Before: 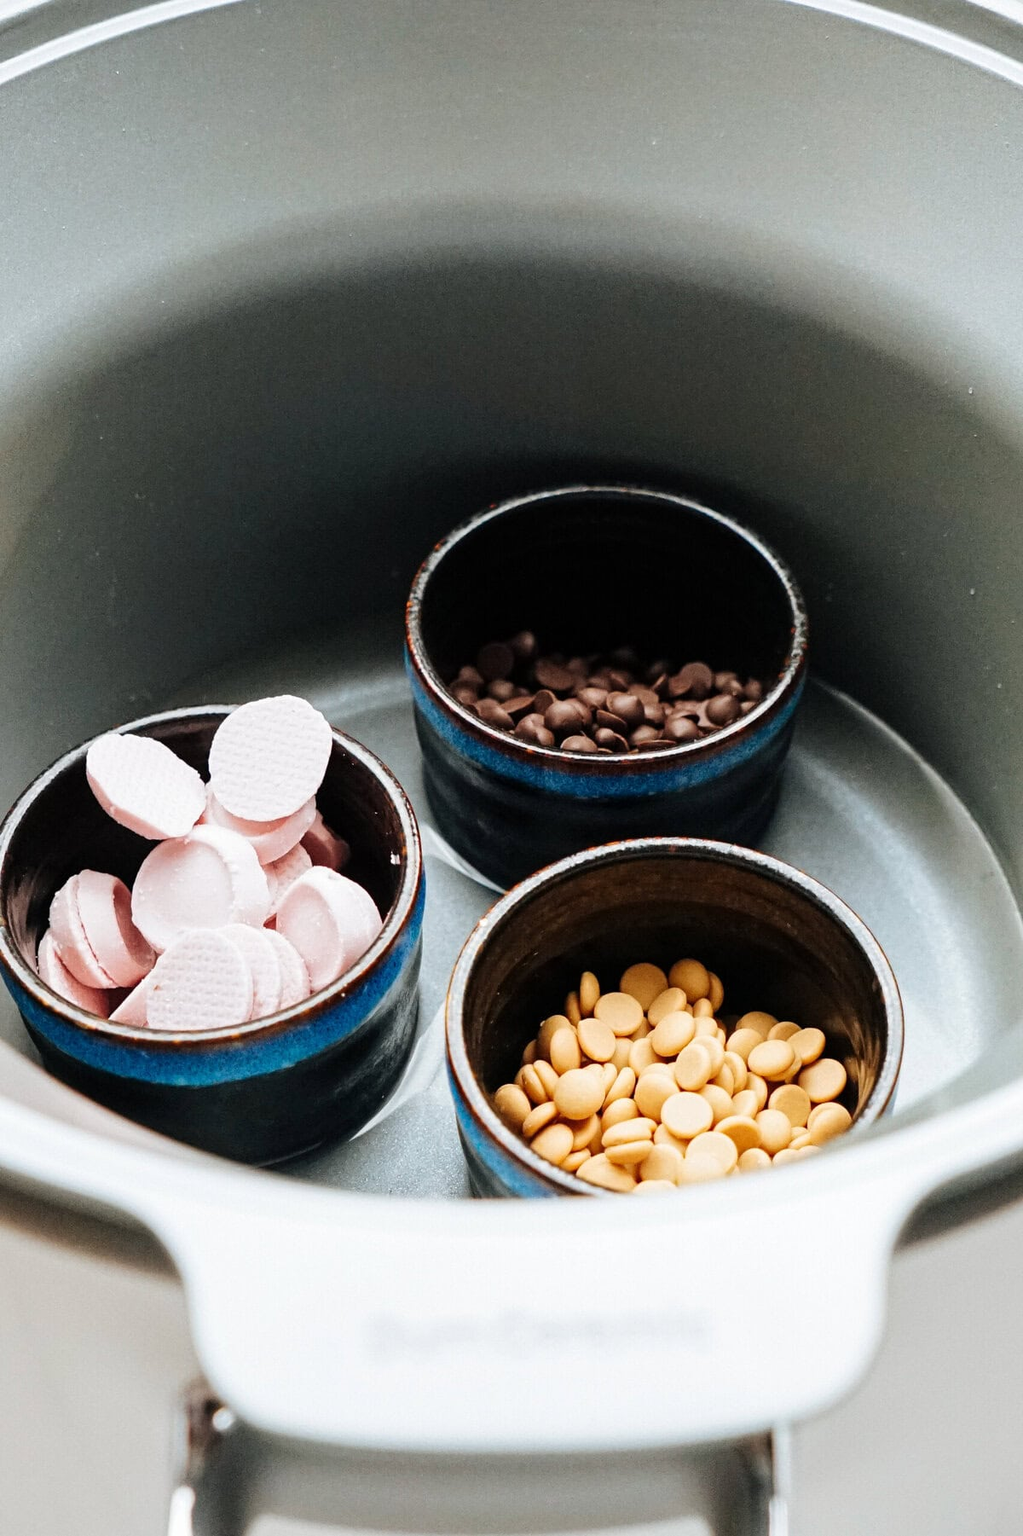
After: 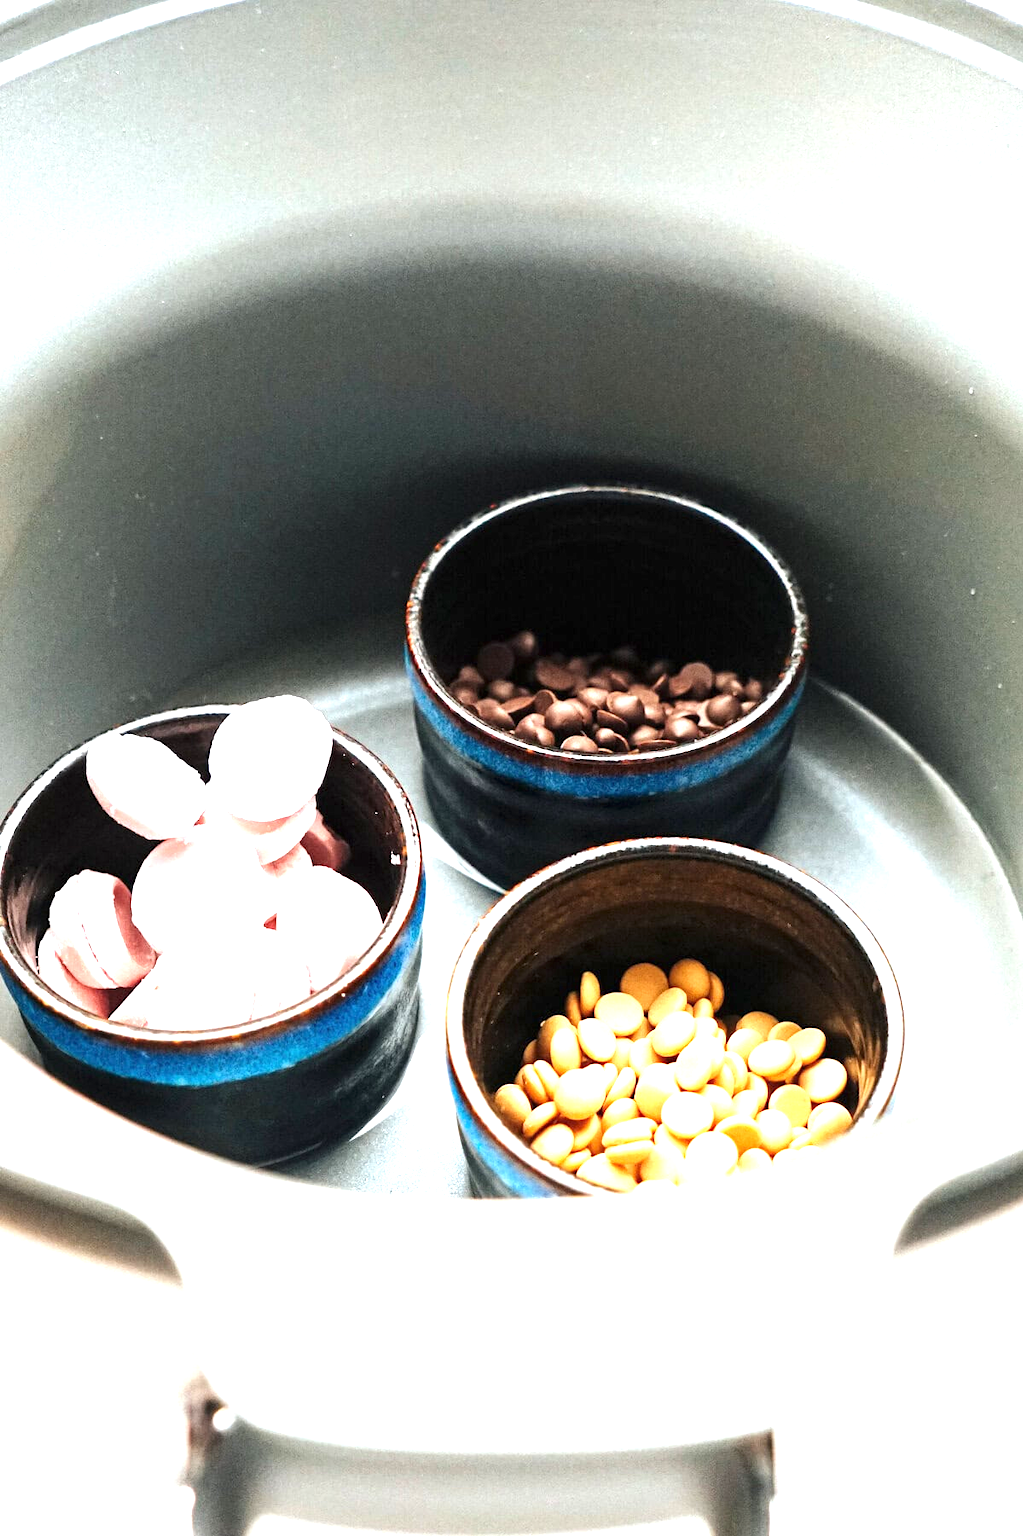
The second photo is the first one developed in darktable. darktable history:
exposure: black level correction 0, exposure 1.293 EV, compensate highlight preservation false
